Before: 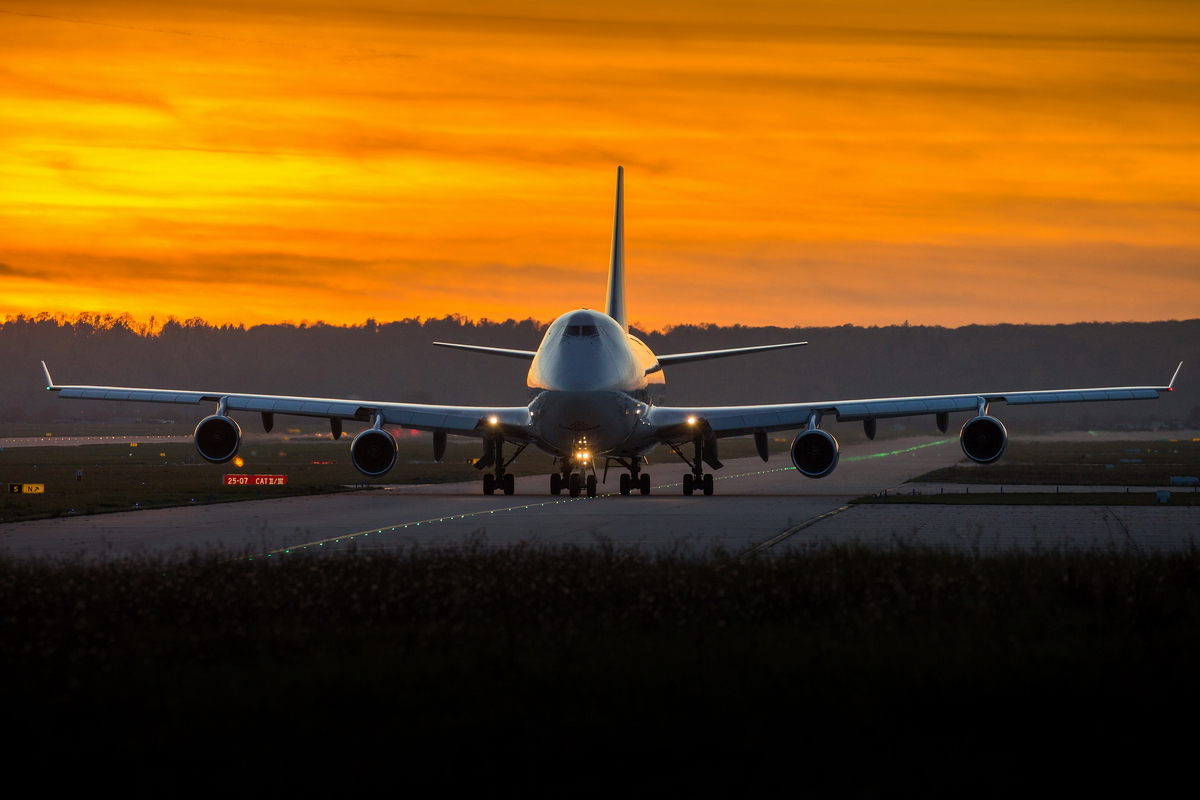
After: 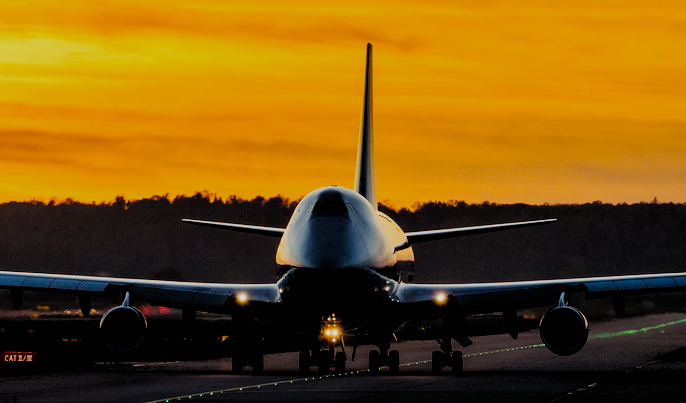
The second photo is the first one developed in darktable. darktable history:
crop: left 20.932%, top 15.471%, right 21.848%, bottom 34.081%
filmic rgb: black relative exposure -2.85 EV, white relative exposure 4.56 EV, hardness 1.77, contrast 1.25, preserve chrominance no, color science v5 (2021)
